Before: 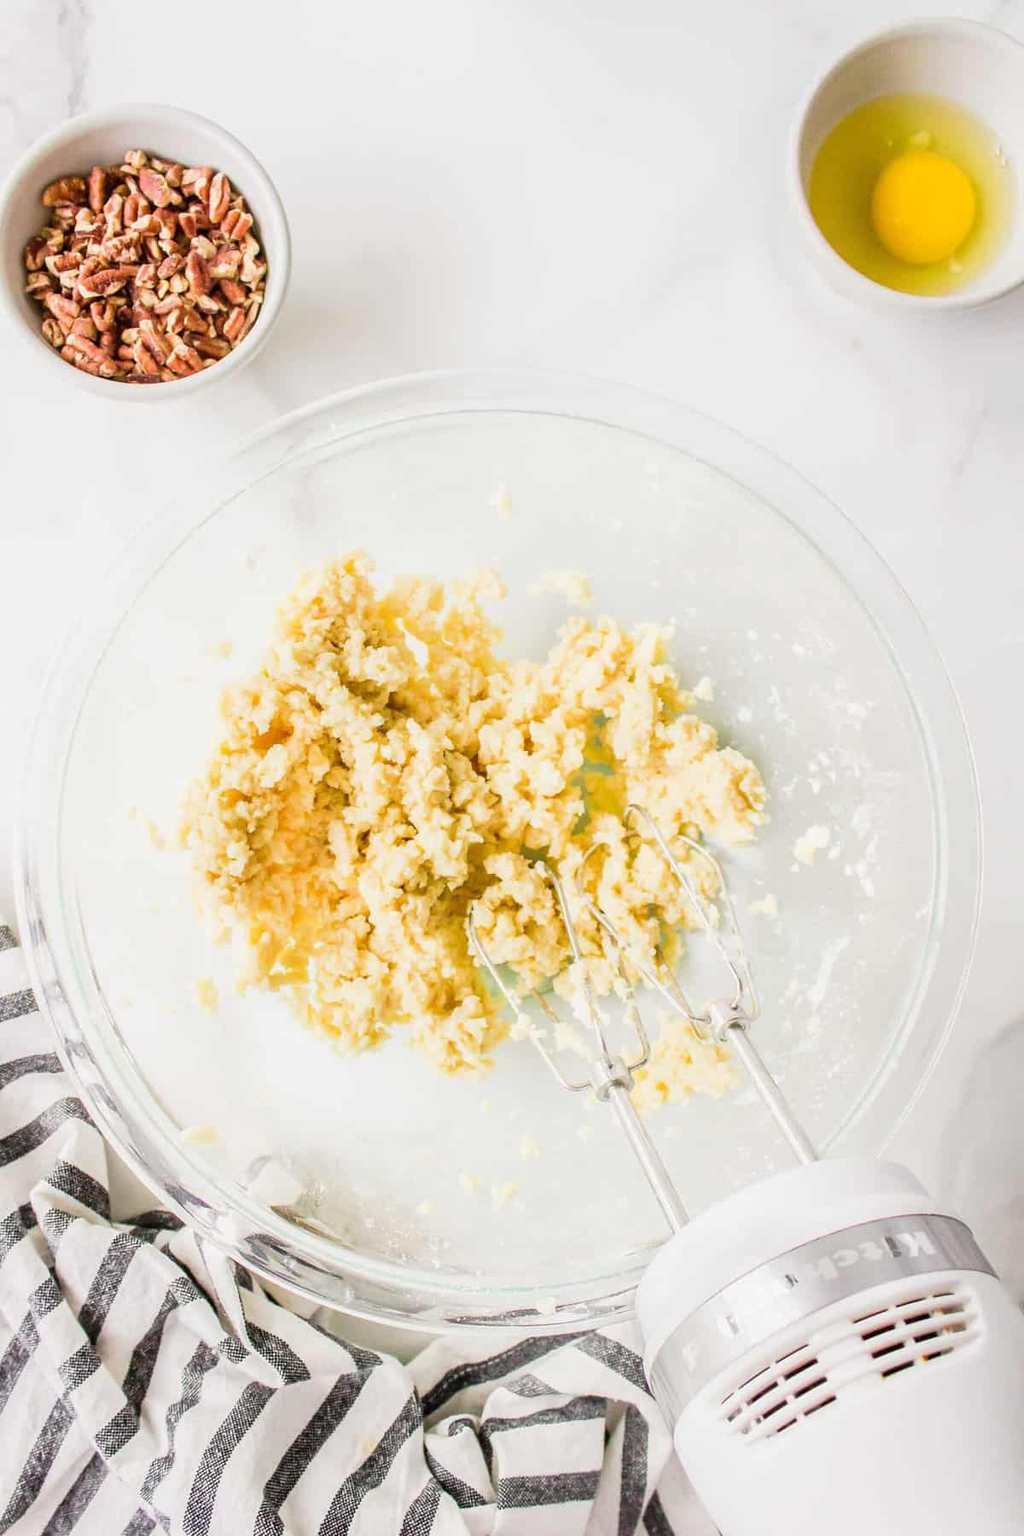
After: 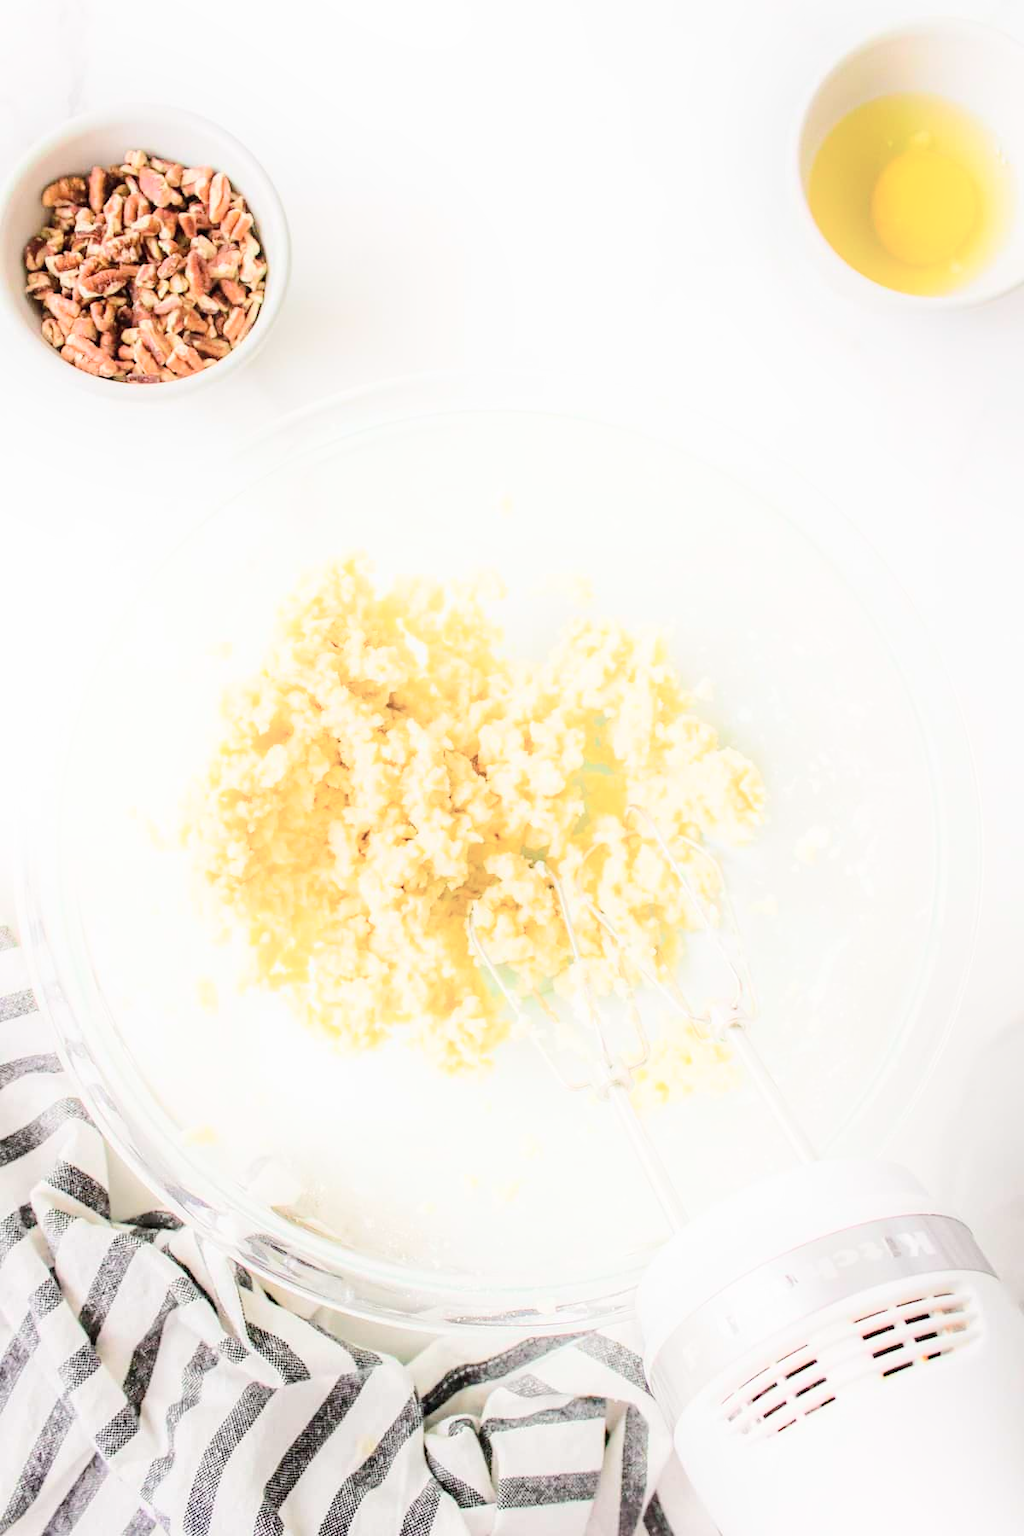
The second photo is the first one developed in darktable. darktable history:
shadows and highlights: highlights 68.87, soften with gaussian
